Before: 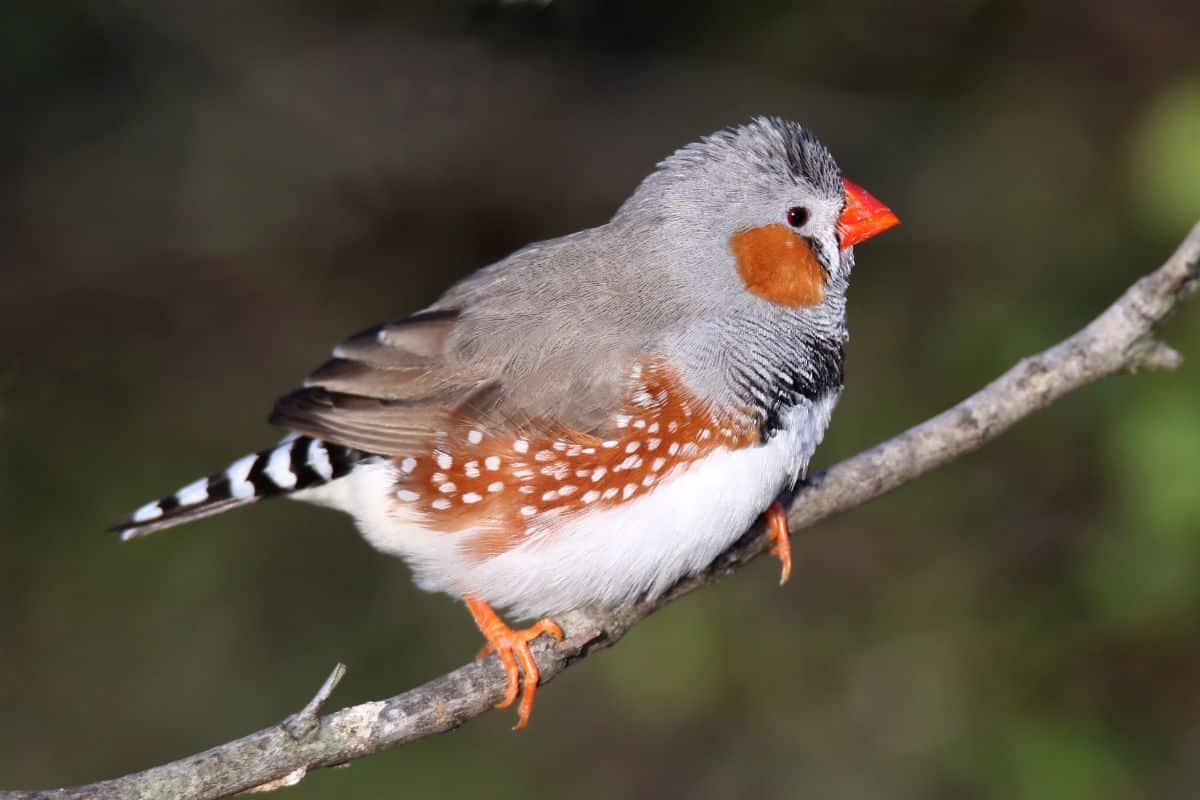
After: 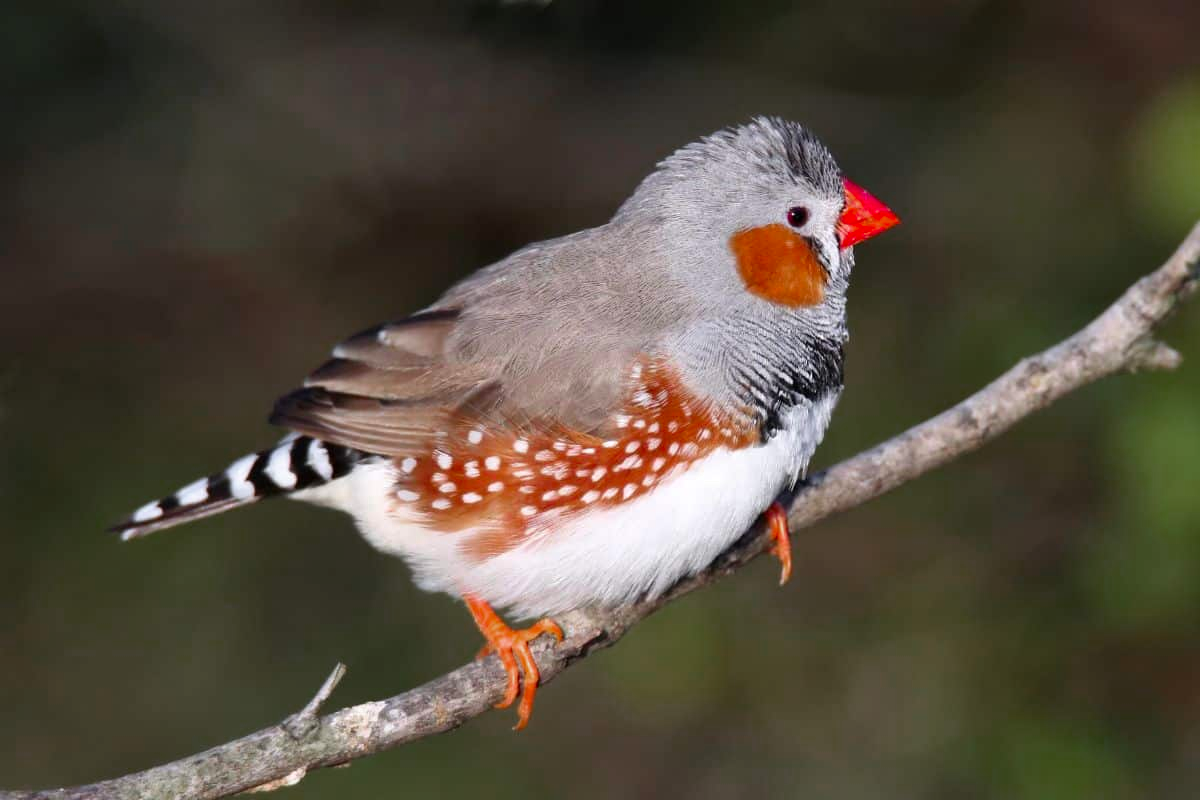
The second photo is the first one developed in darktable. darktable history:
color zones: curves: ch0 [(0, 0.48) (0.209, 0.398) (0.305, 0.332) (0.429, 0.493) (0.571, 0.5) (0.714, 0.5) (0.857, 0.5) (1, 0.48)]; ch1 [(0, 0.633) (0.143, 0.586) (0.286, 0.489) (0.429, 0.448) (0.571, 0.31) (0.714, 0.335) (0.857, 0.492) (1, 0.633)]; ch2 [(0, 0.448) (0.143, 0.498) (0.286, 0.5) (0.429, 0.5) (0.571, 0.5) (0.714, 0.5) (0.857, 0.5) (1, 0.448)]
